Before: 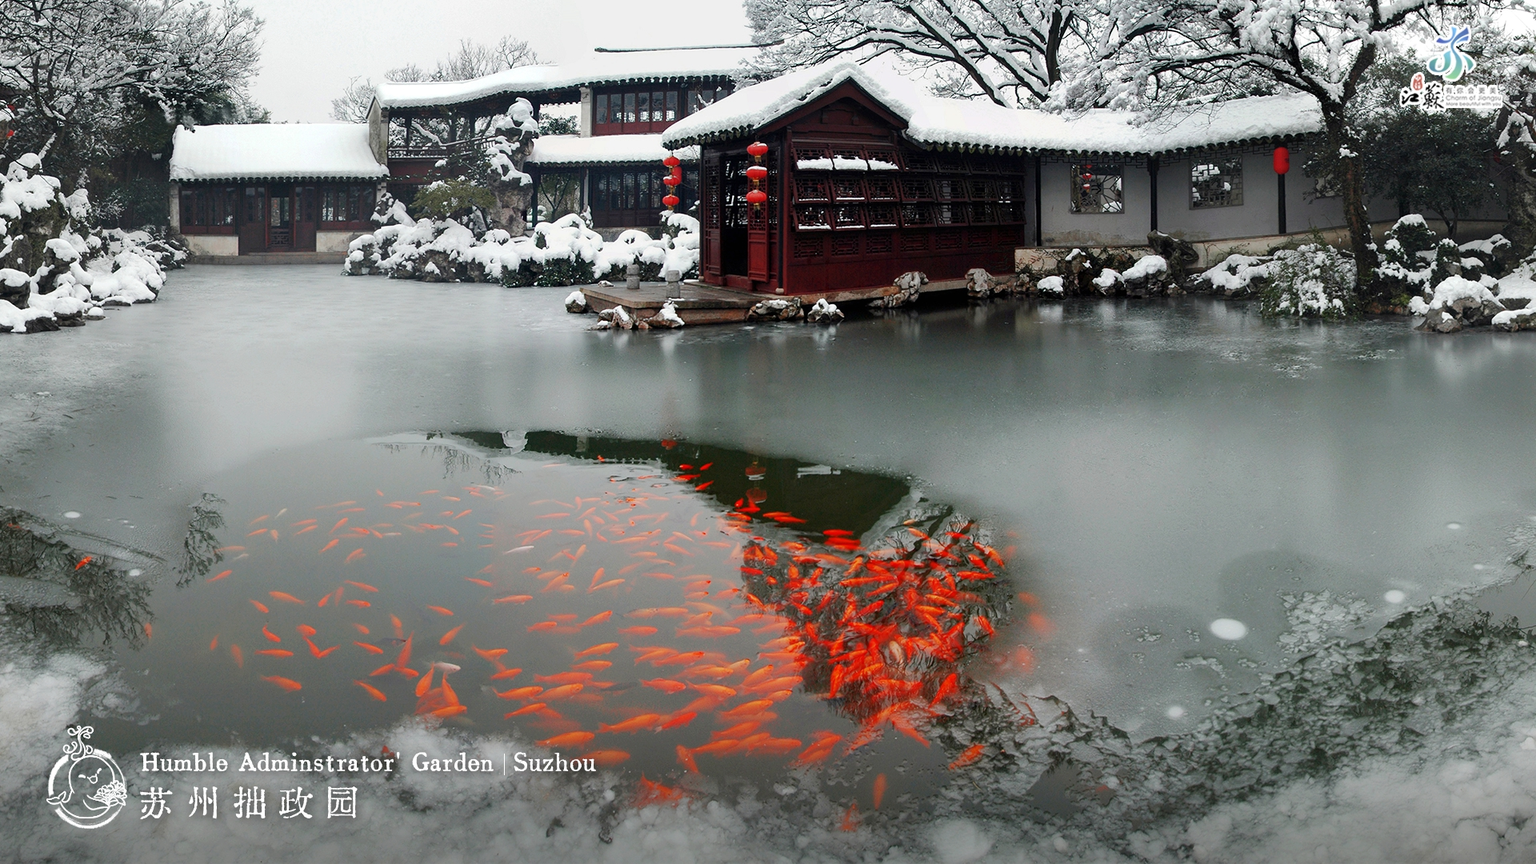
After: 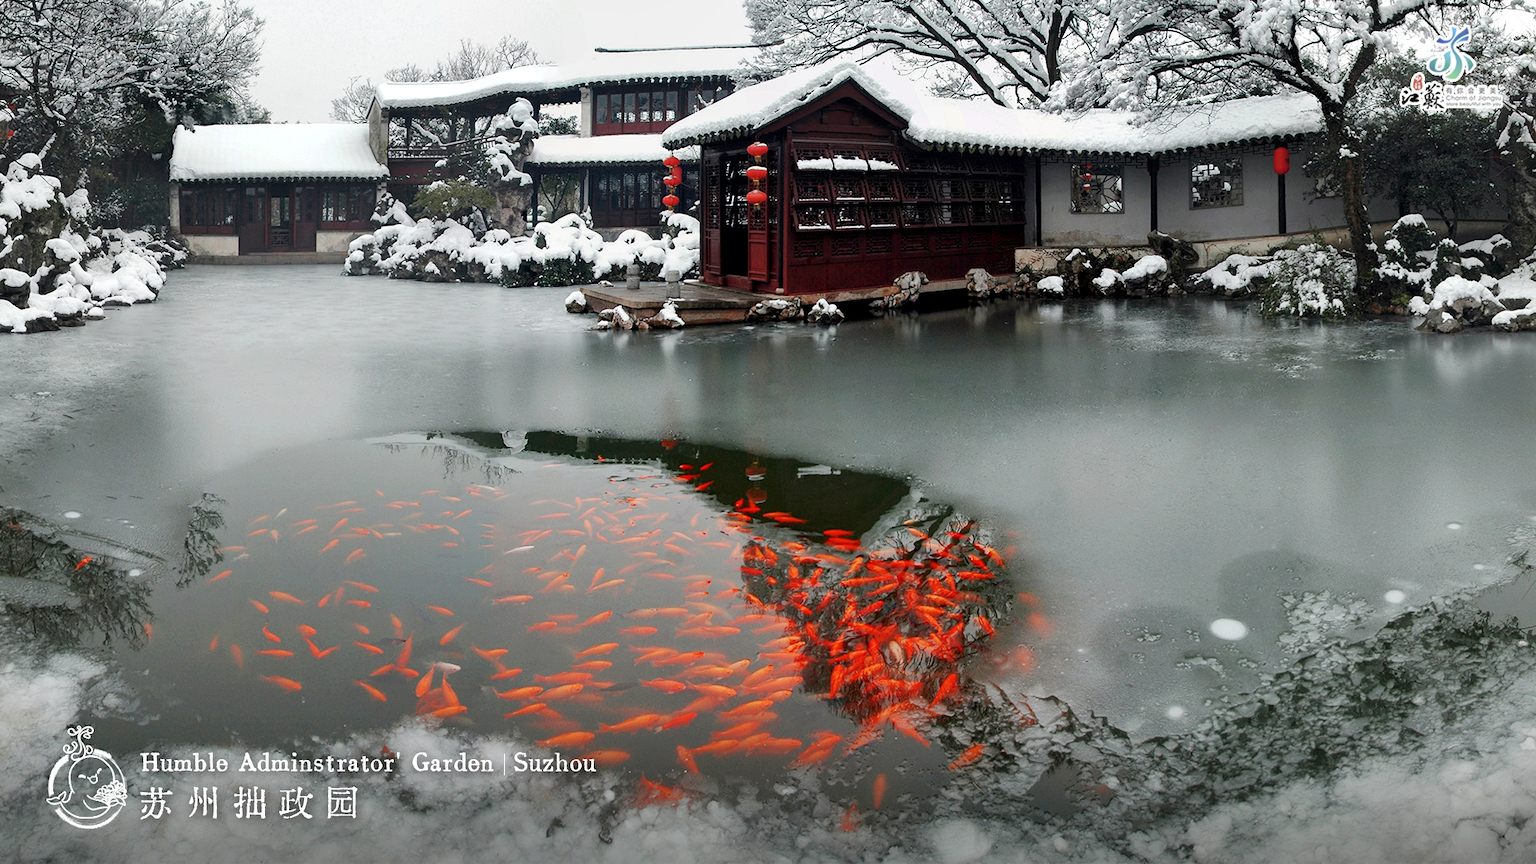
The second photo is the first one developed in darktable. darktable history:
local contrast: mode bilateral grid, contrast 20, coarseness 49, detail 131%, midtone range 0.2
